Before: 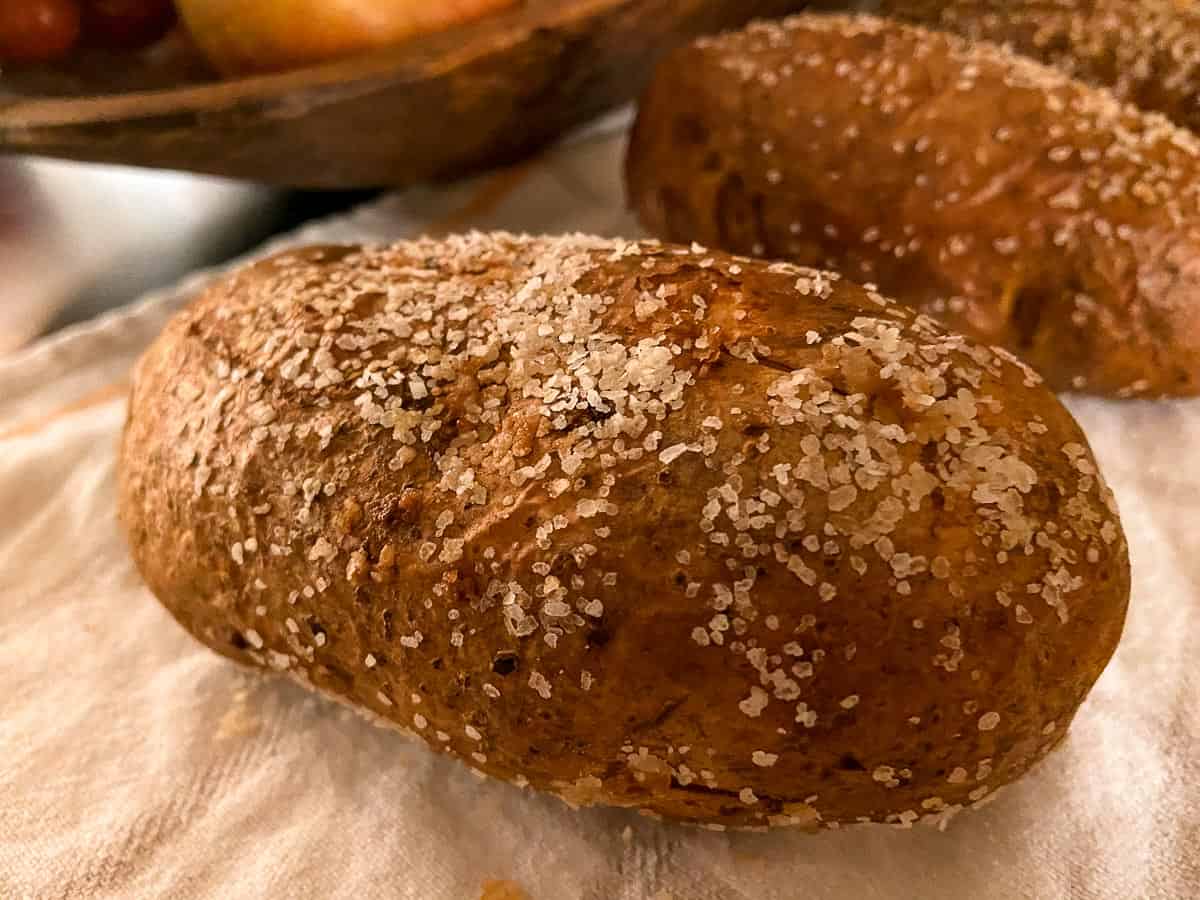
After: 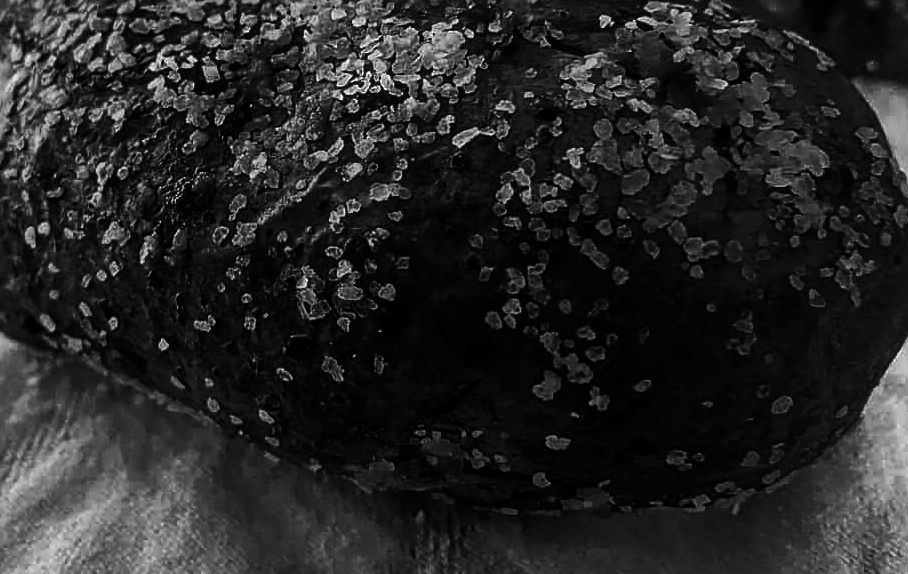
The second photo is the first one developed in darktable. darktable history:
contrast brightness saturation: brightness -1, saturation 1
sharpen: on, module defaults
monochrome: on, module defaults
local contrast: detail 110%
crop and rotate: left 17.299%, top 35.115%, right 7.015%, bottom 1.024%
white balance: red 0.925, blue 1.046
bloom: size 13.65%, threshold 98.39%, strength 4.82%
shadows and highlights: shadows 37.27, highlights -28.18, soften with gaussian
